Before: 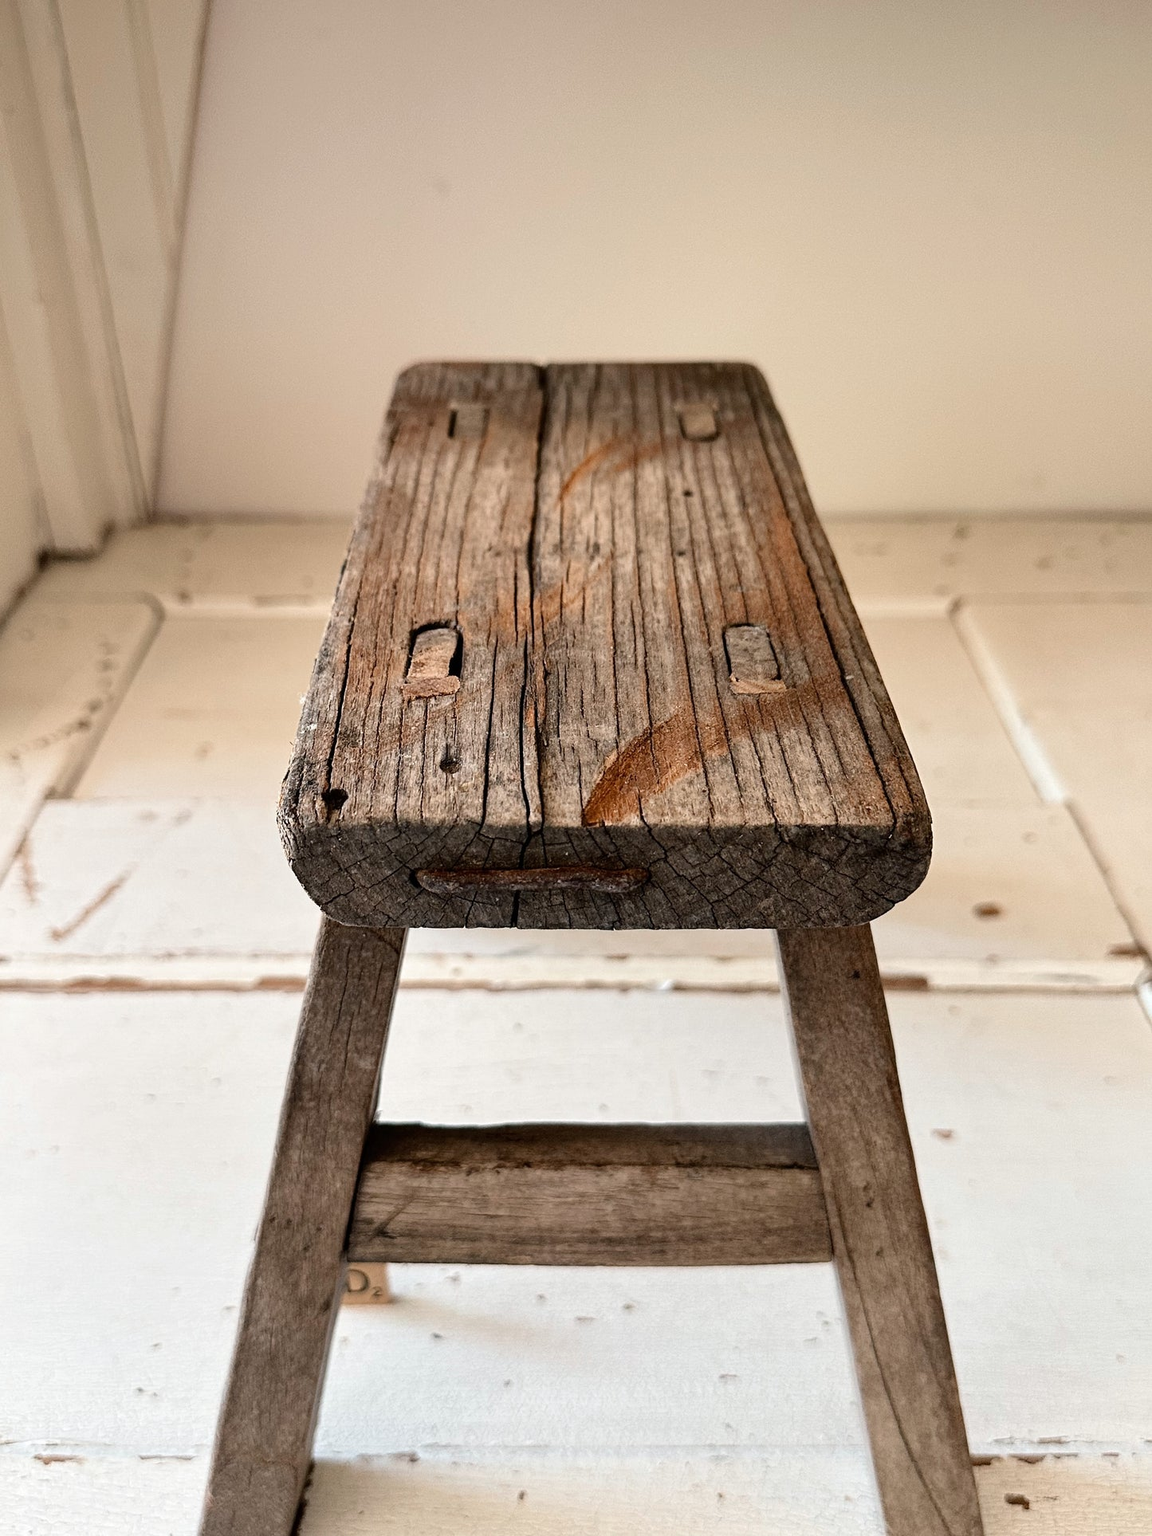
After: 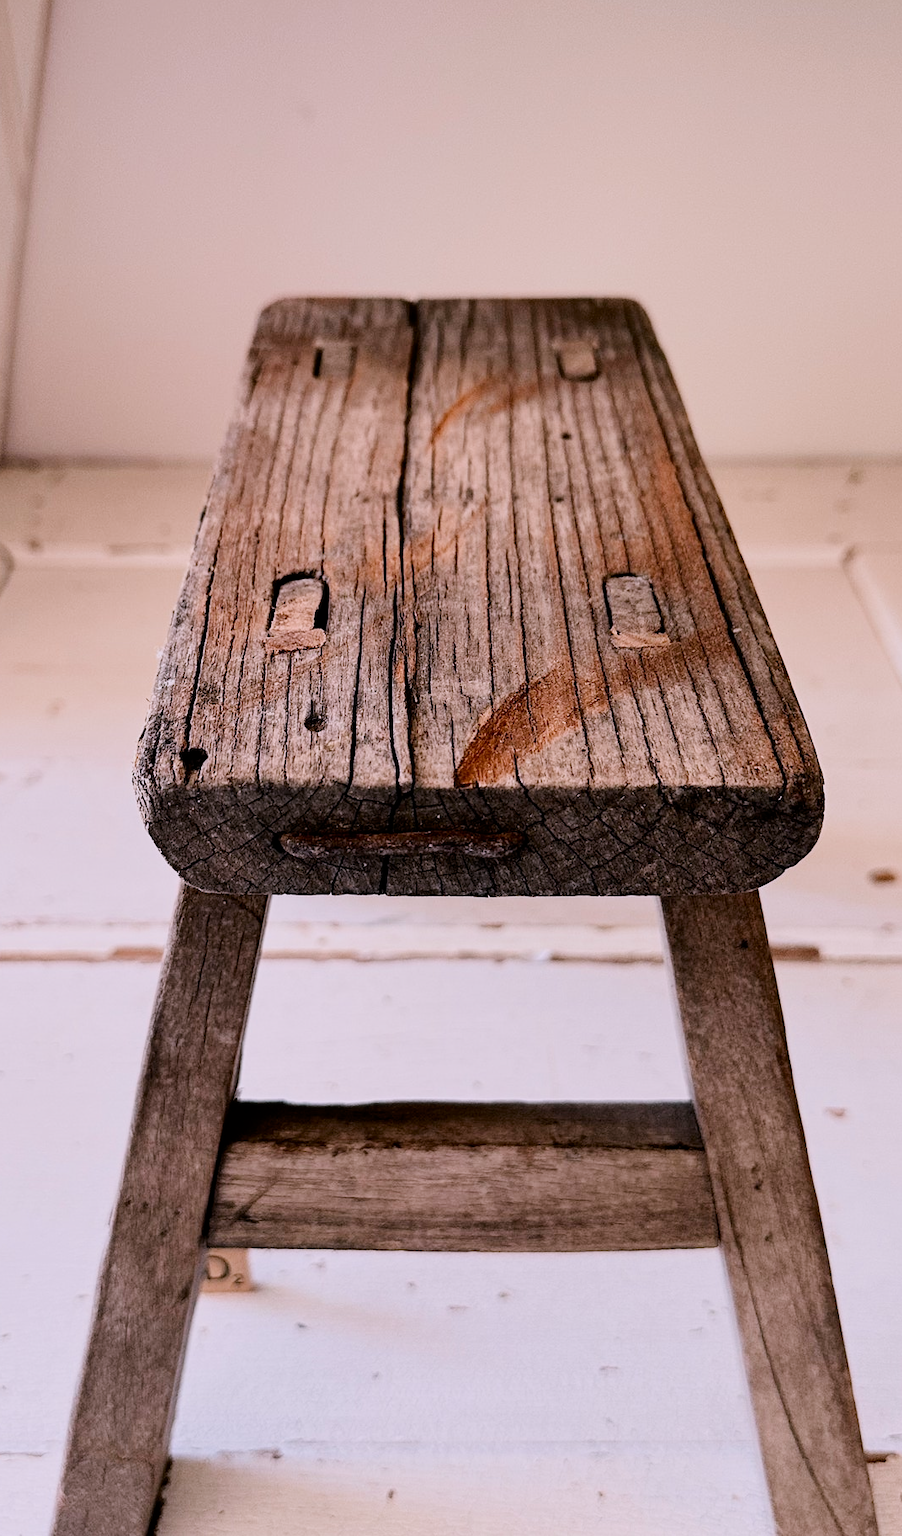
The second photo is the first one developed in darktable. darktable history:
filmic rgb: black relative exposure -7.65 EV, white relative exposure 4.56 EV, hardness 3.61
white balance: red 1.066, blue 1.119
contrast brightness saturation: contrast 0.15, brightness -0.01, saturation 0.1
crop and rotate: left 13.15%, top 5.251%, right 12.609%
